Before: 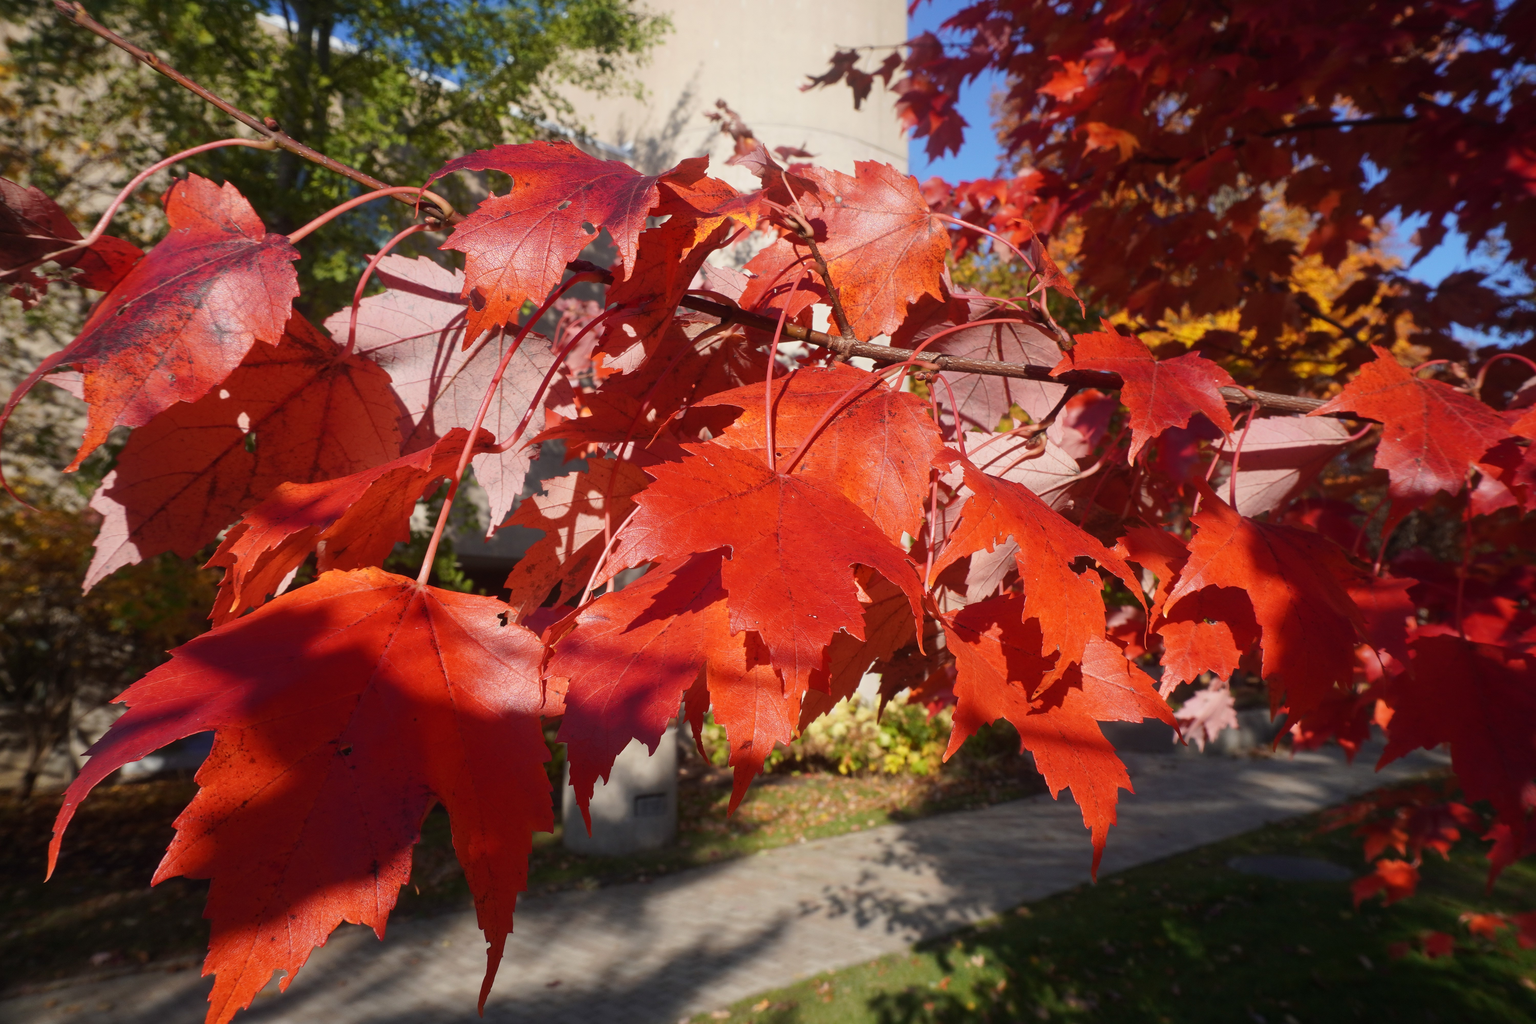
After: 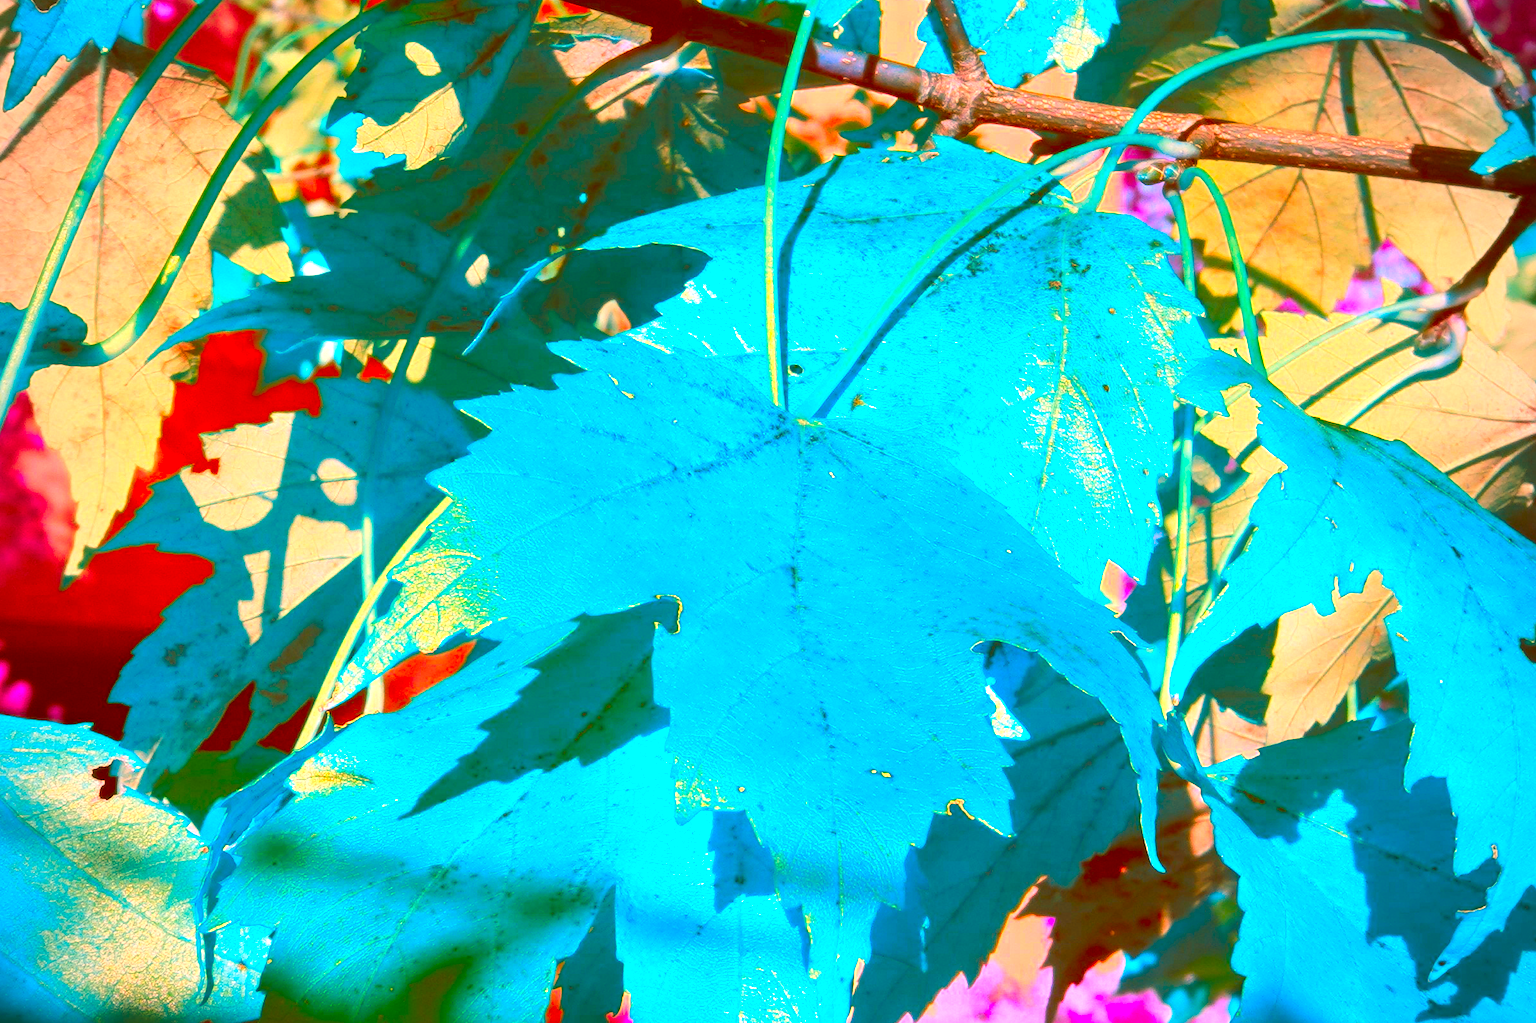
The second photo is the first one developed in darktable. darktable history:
color correction: highlights a* -39.68, highlights b* -40, shadows a* -40, shadows b* -40, saturation -3
exposure: exposure 1.223 EV, compensate highlight preservation false
crop: left 30%, top 30%, right 30%, bottom 30%
vignetting: fall-off start 79.88%
